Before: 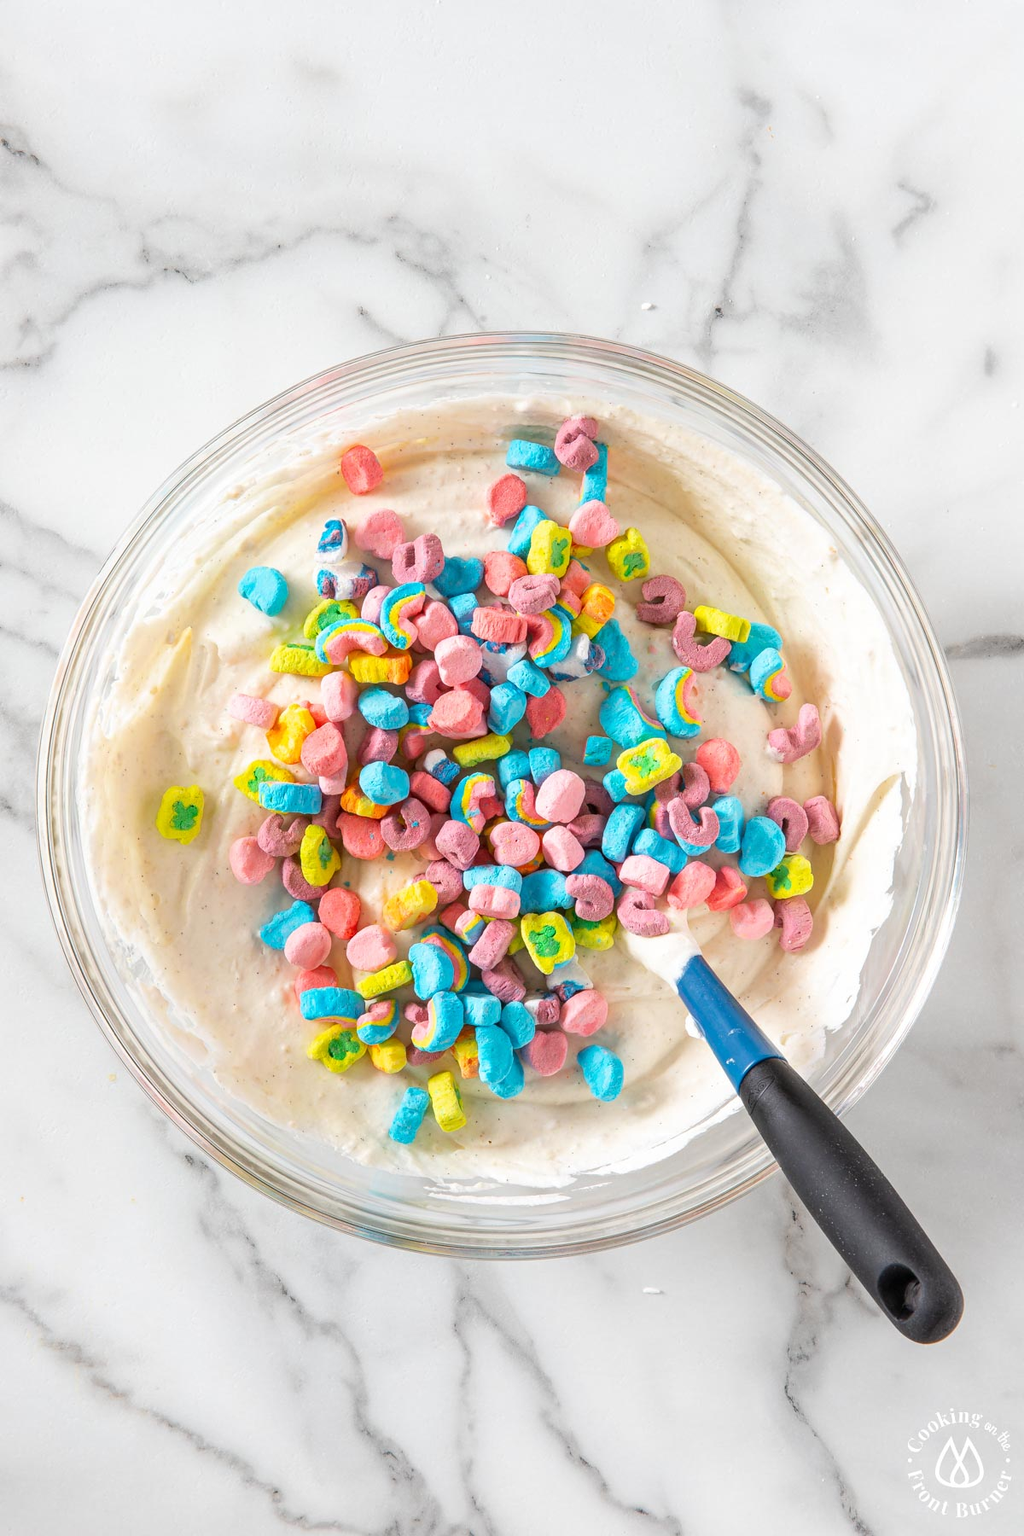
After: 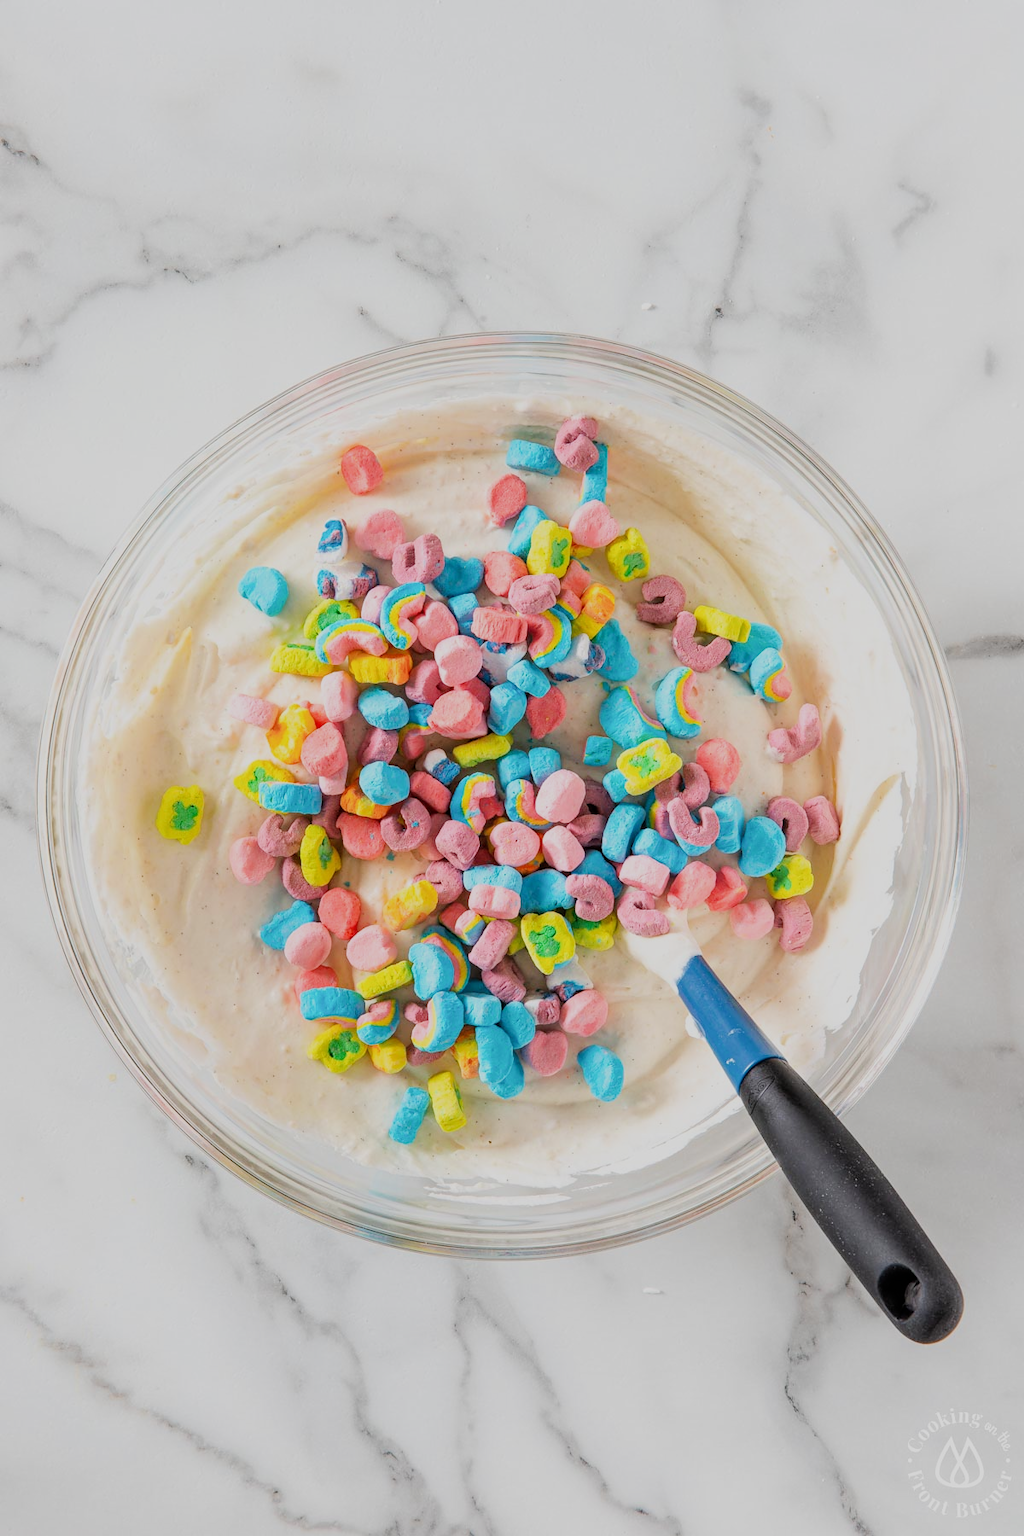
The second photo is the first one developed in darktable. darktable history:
contrast equalizer: y [[0.5 ×6], [0.5 ×6], [0.975, 0.964, 0.925, 0.865, 0.793, 0.721], [0 ×6], [0 ×6]]
filmic rgb: black relative exposure -7.65 EV, white relative exposure 4.56 EV, hardness 3.61
